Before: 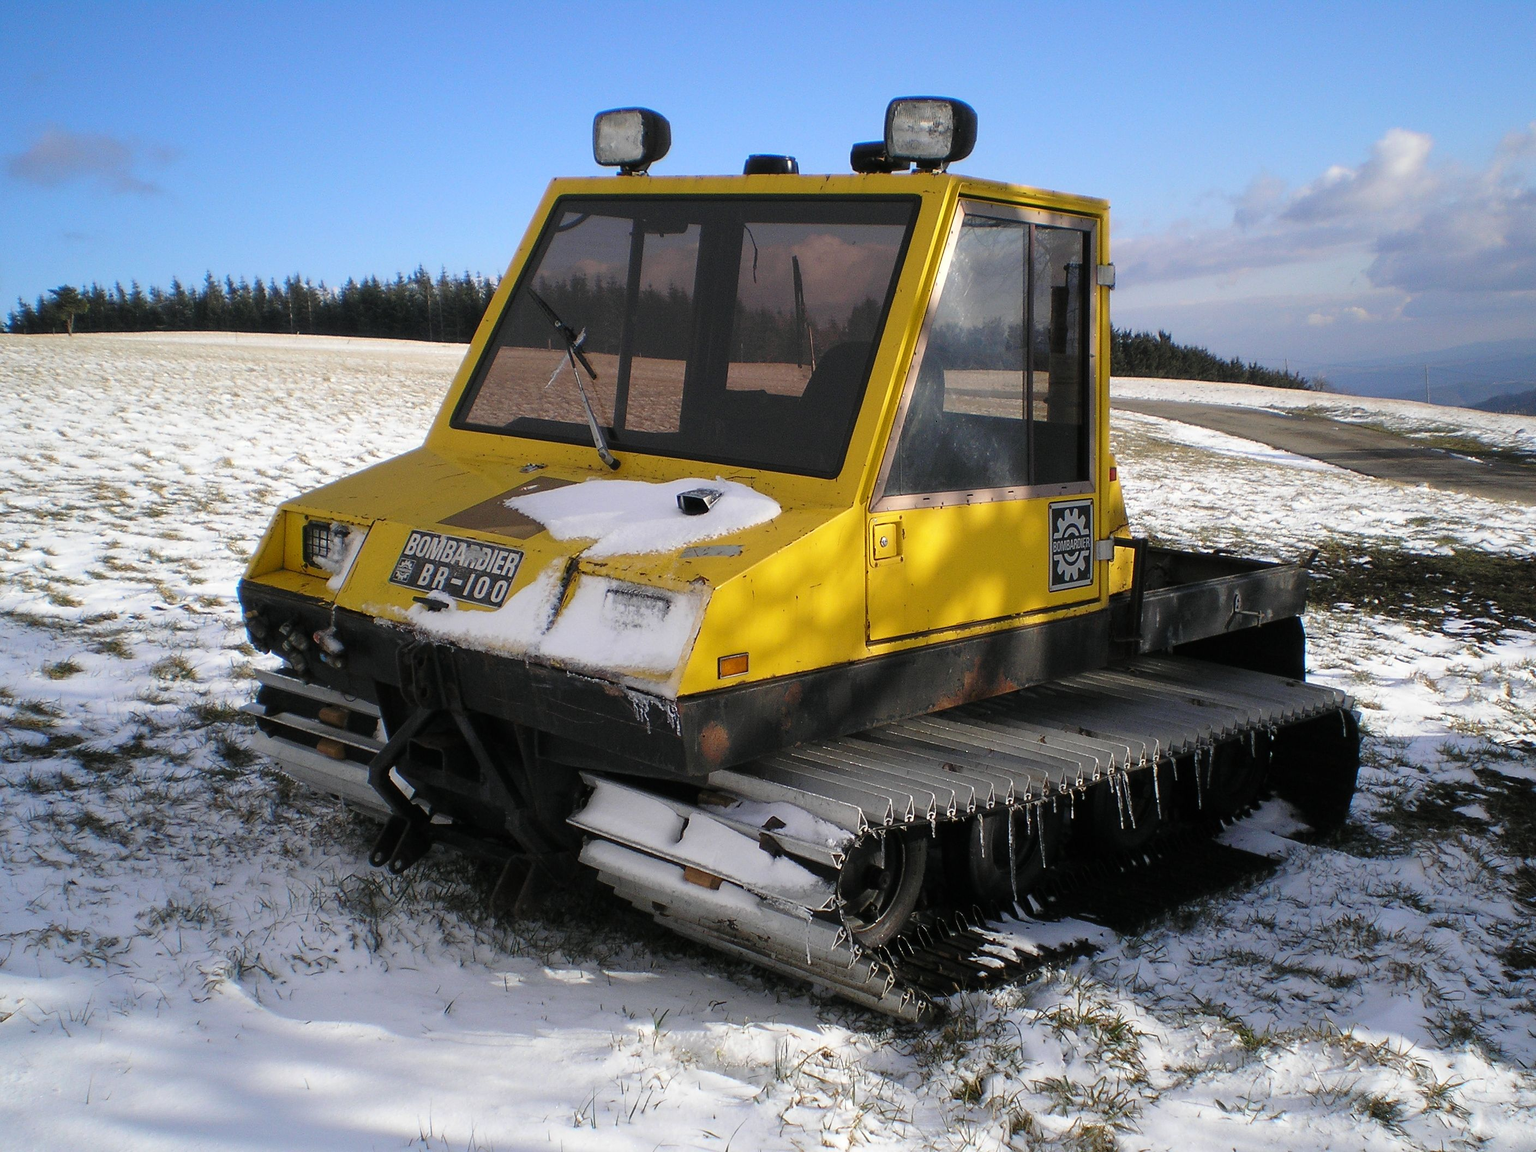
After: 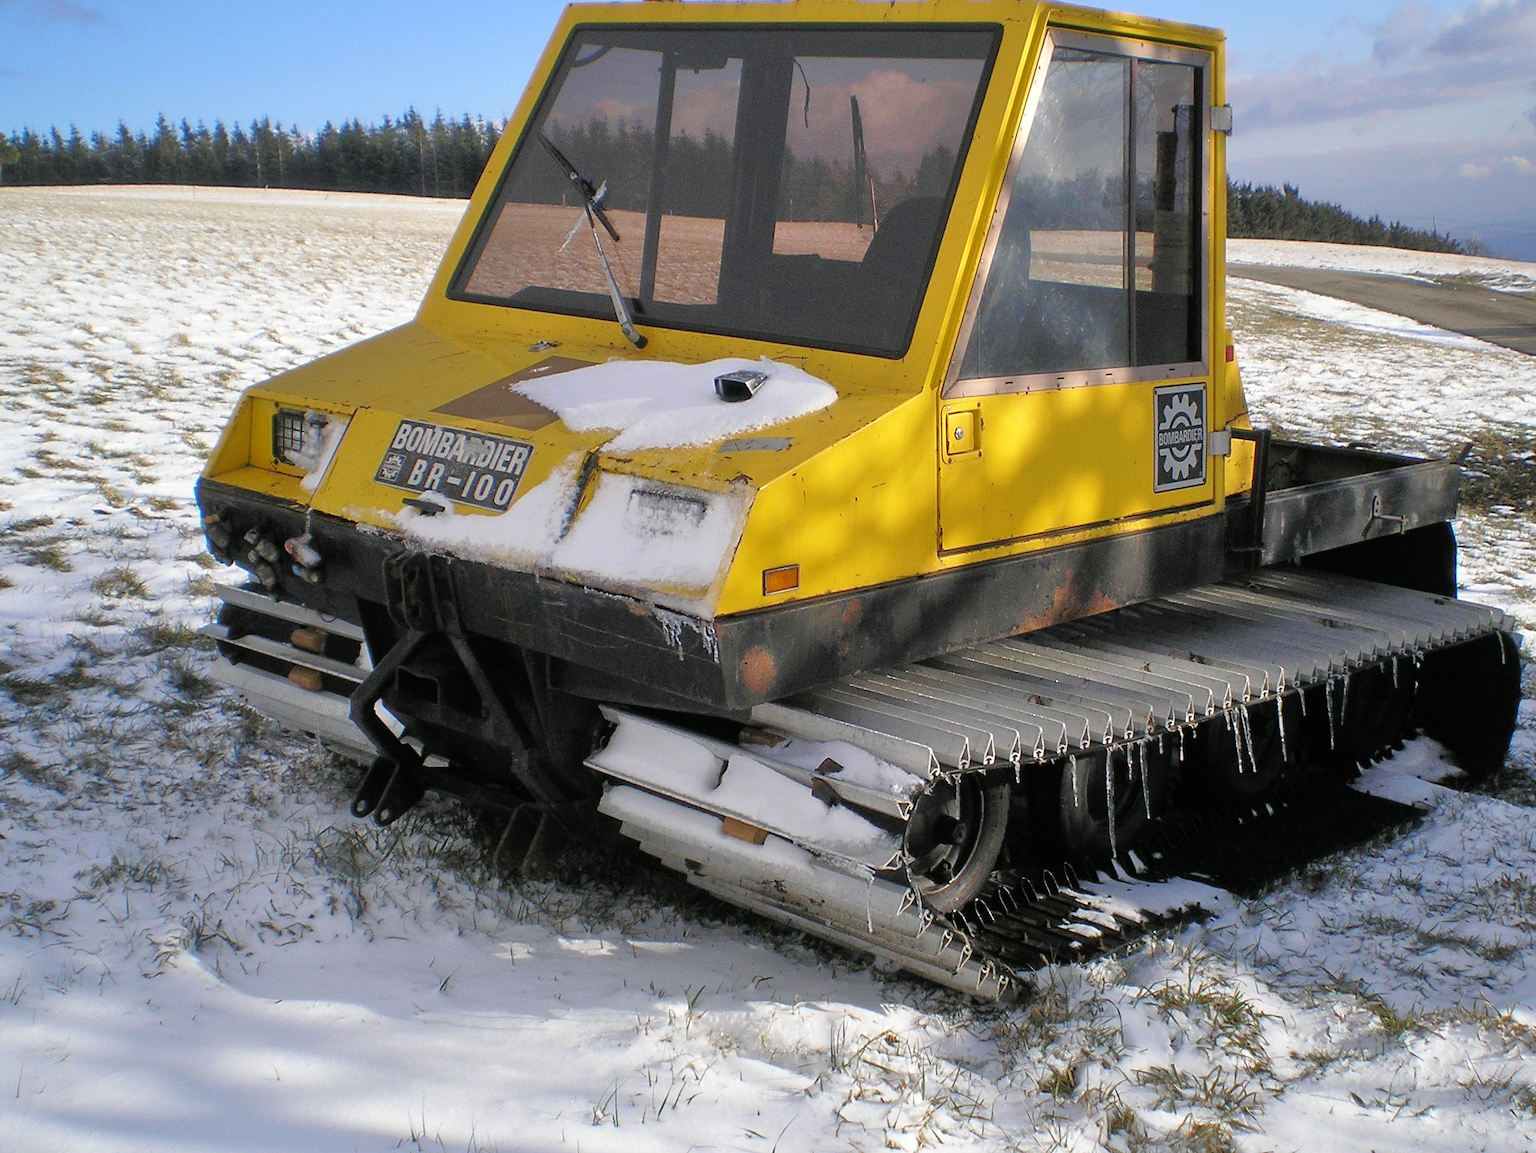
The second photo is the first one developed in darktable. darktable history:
tone equalizer: -7 EV 0.142 EV, -6 EV 0.624 EV, -5 EV 1.18 EV, -4 EV 1.3 EV, -3 EV 1.13 EV, -2 EV 0.6 EV, -1 EV 0.151 EV
crop and rotate: left 4.727%, top 15.204%, right 10.646%
